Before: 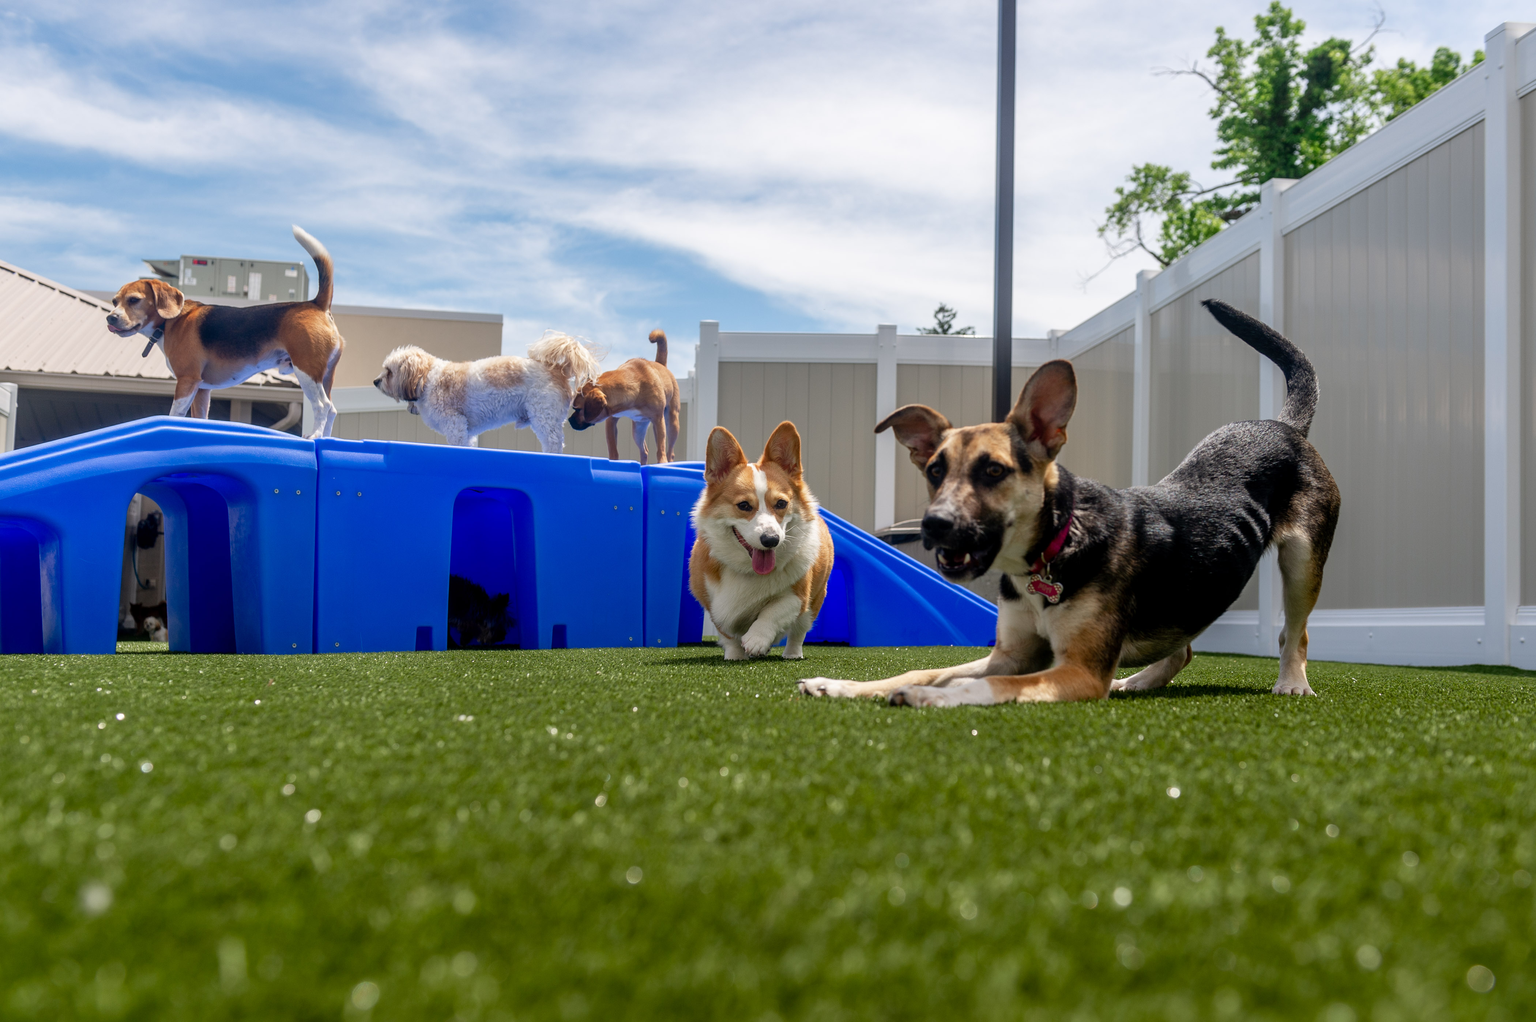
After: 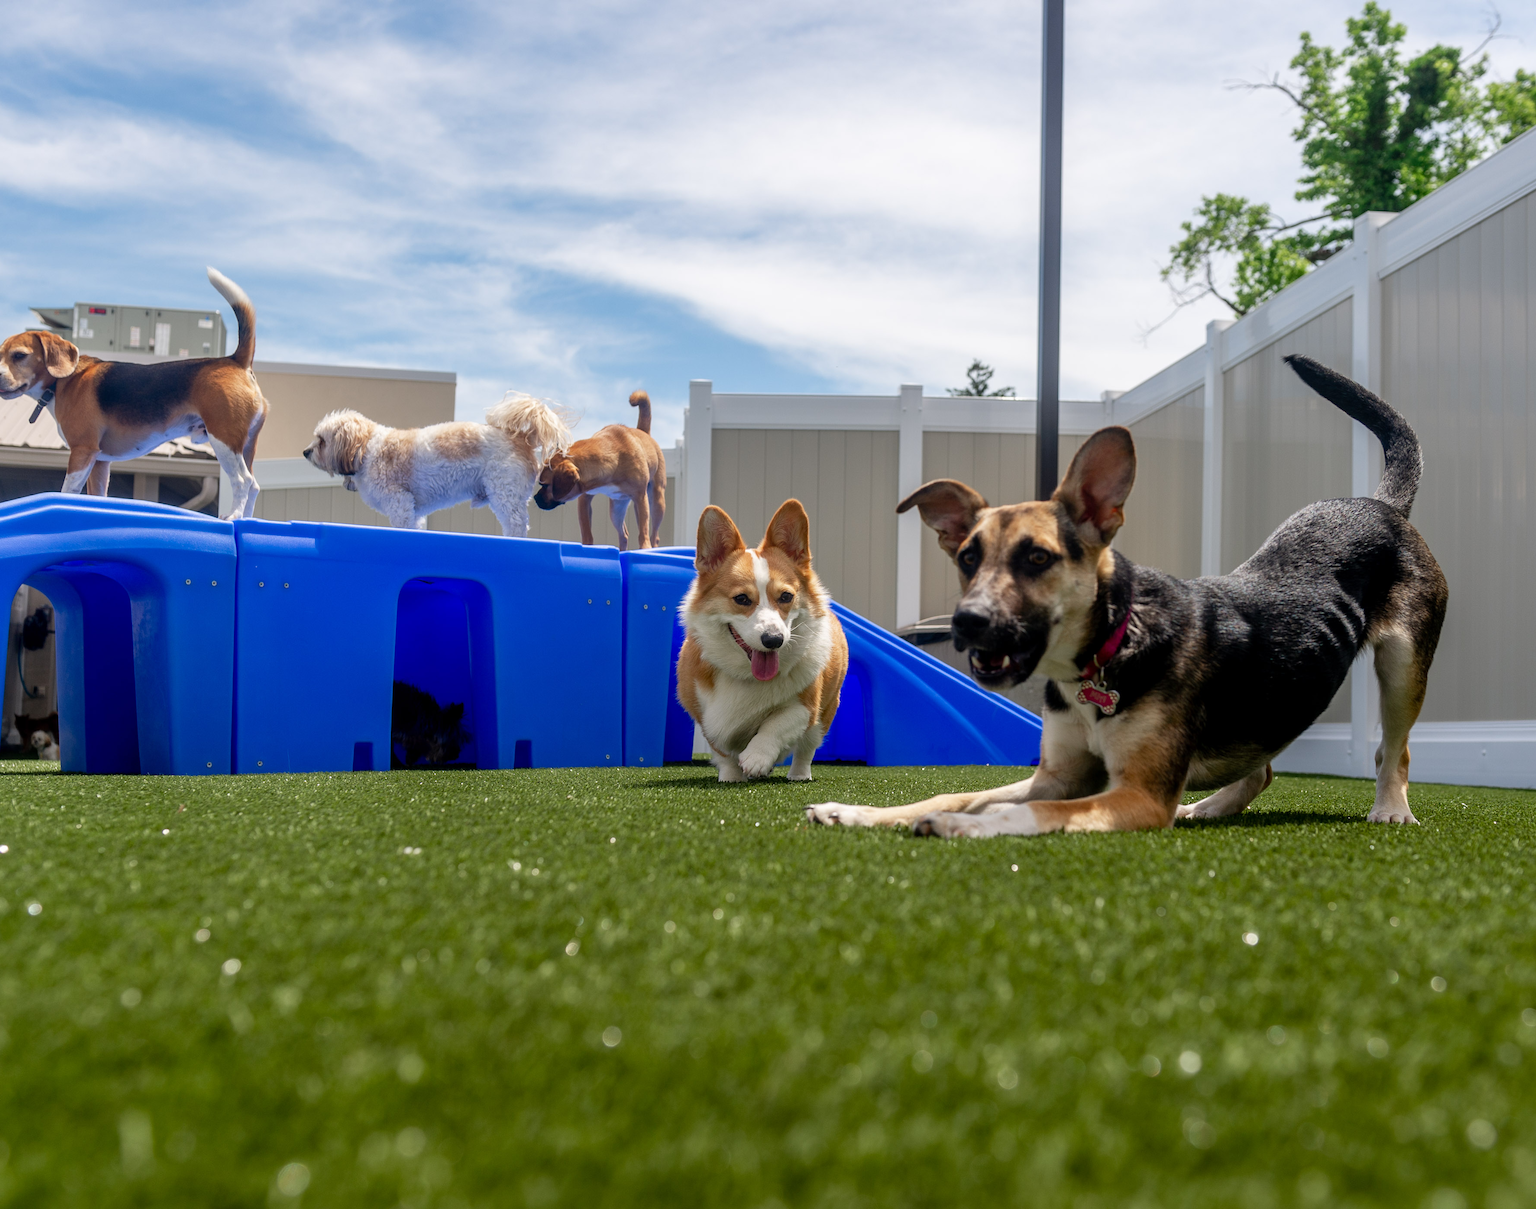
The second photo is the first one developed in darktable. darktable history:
crop: left 7.676%, right 7.86%
